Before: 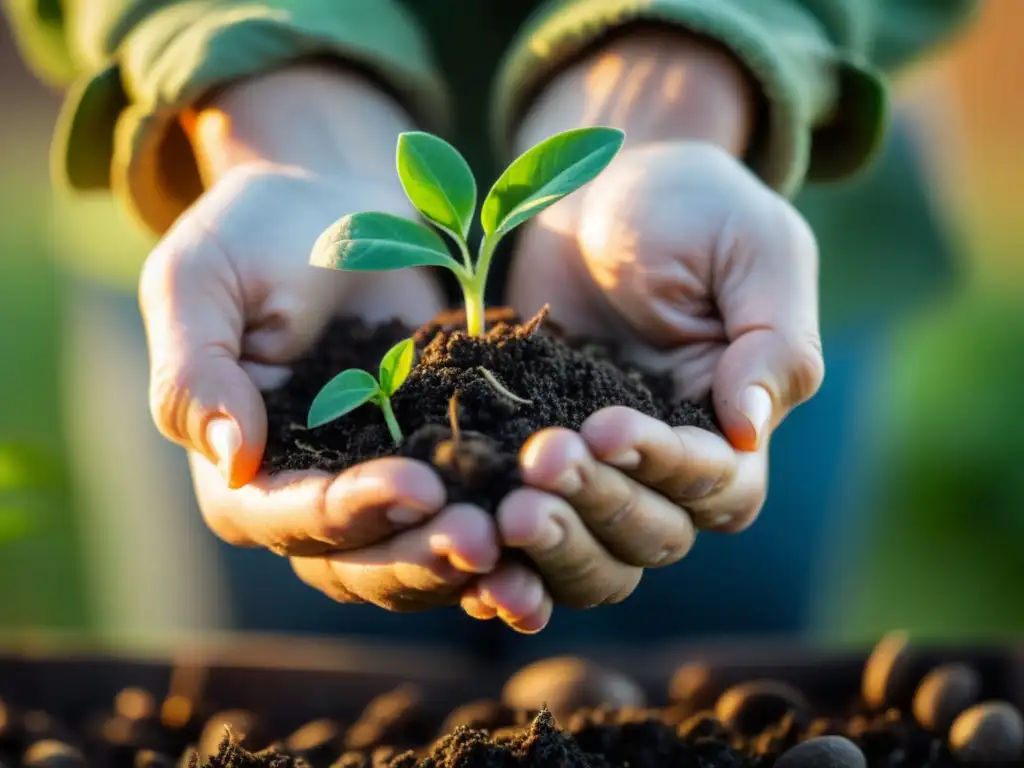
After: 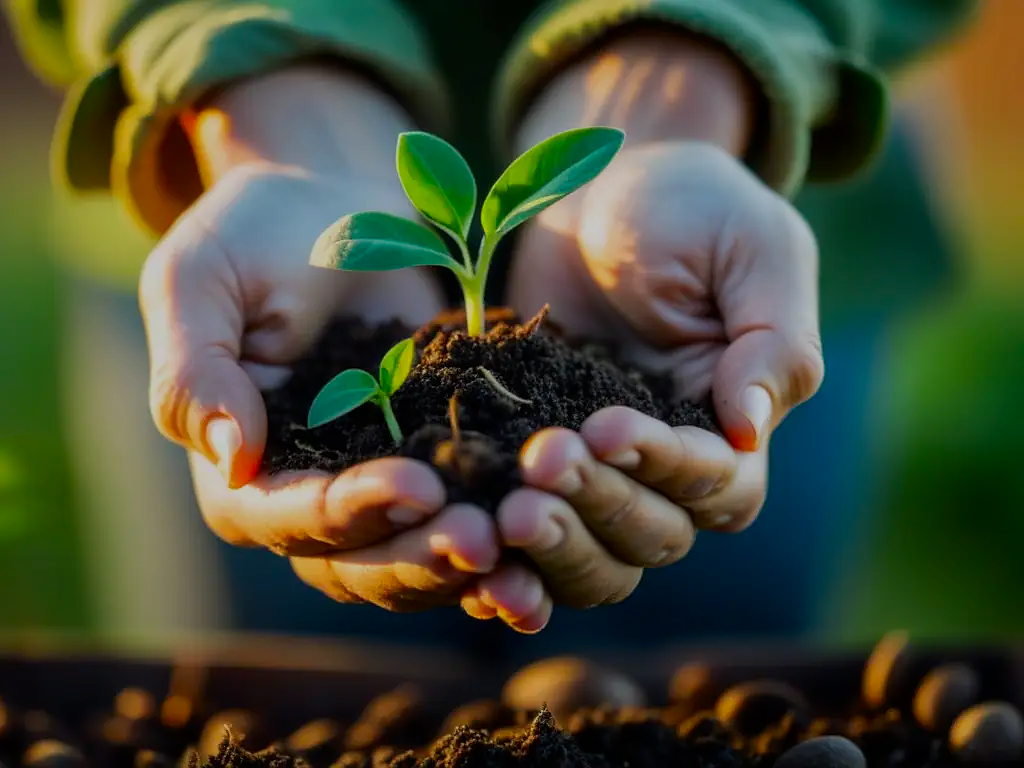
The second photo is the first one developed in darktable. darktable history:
exposure: black level correction 0, exposure -0.856 EV, compensate highlight preservation false
contrast brightness saturation: contrast 0.094, saturation 0.283
sharpen: radius 0.977, amount 0.61
